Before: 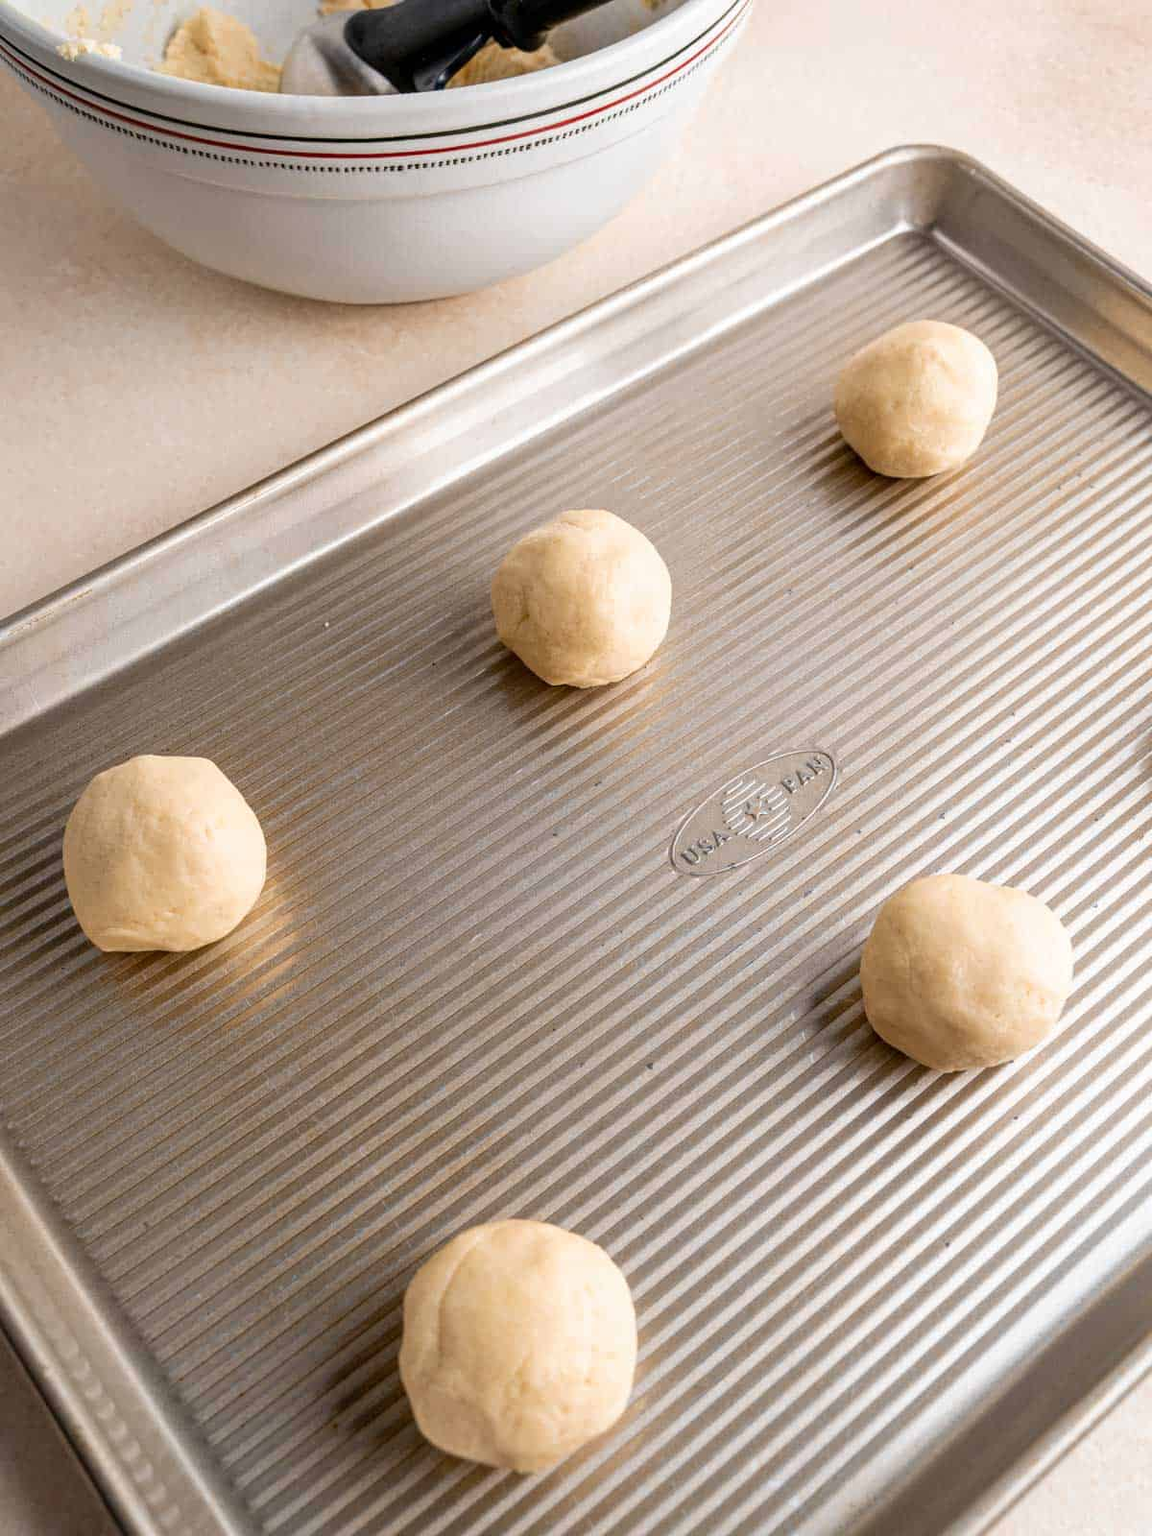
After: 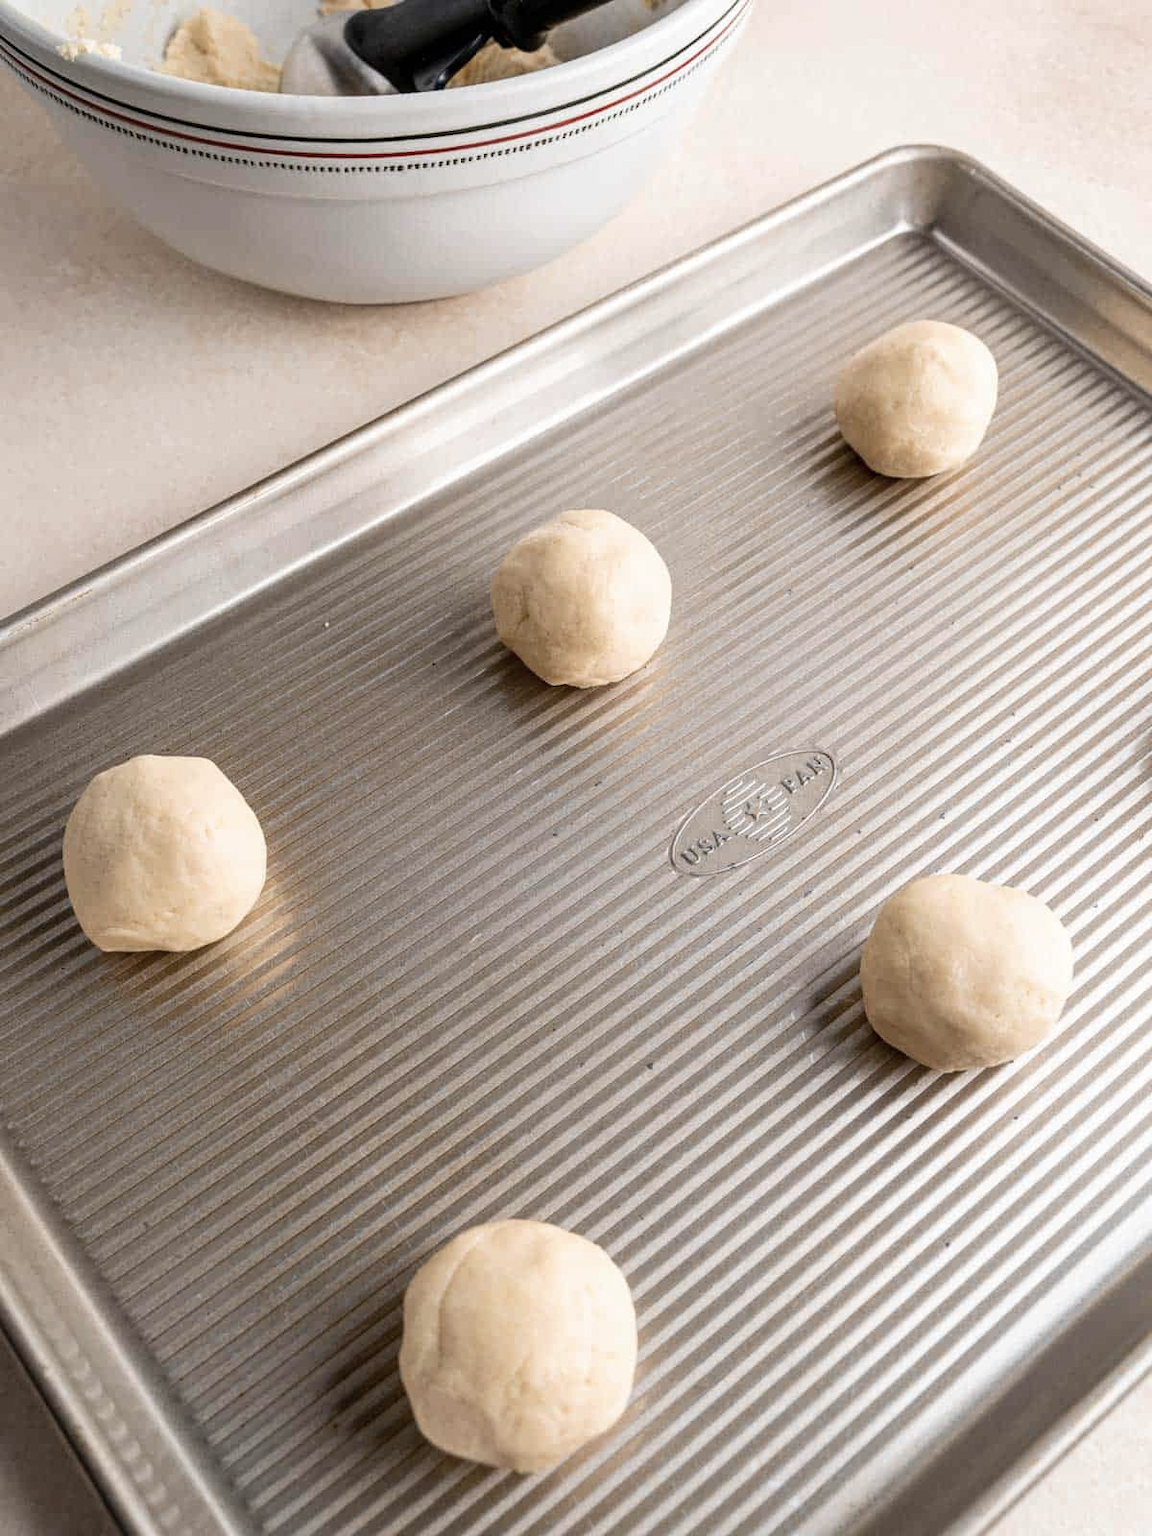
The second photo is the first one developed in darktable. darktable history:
contrast brightness saturation: contrast 0.099, saturation -0.299
